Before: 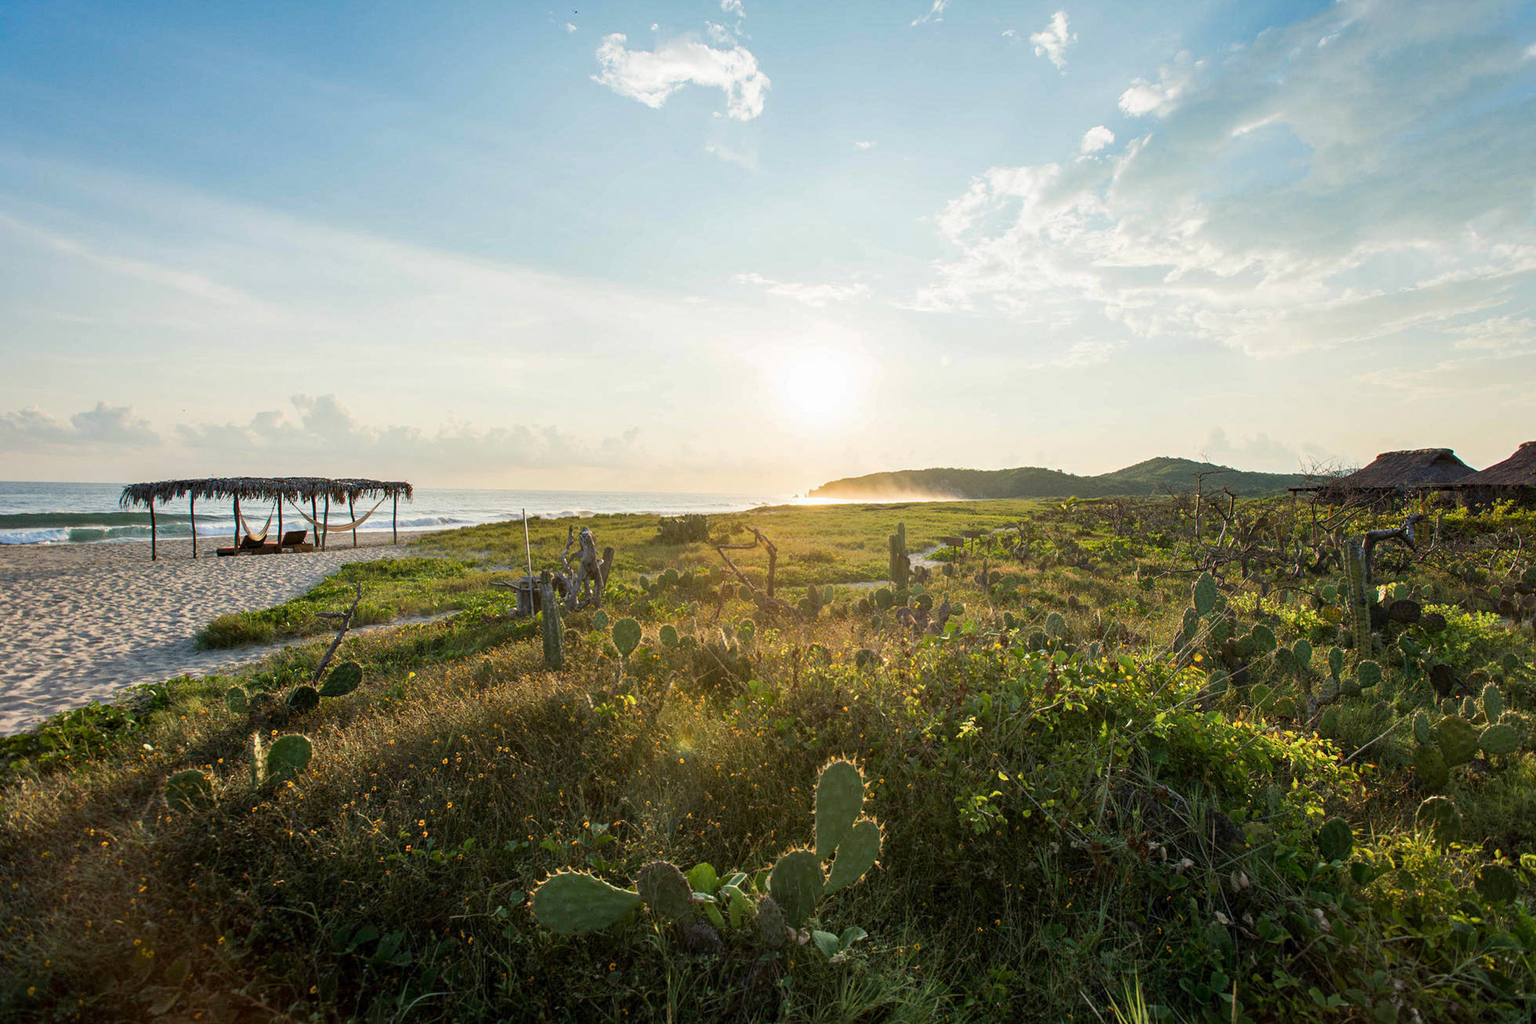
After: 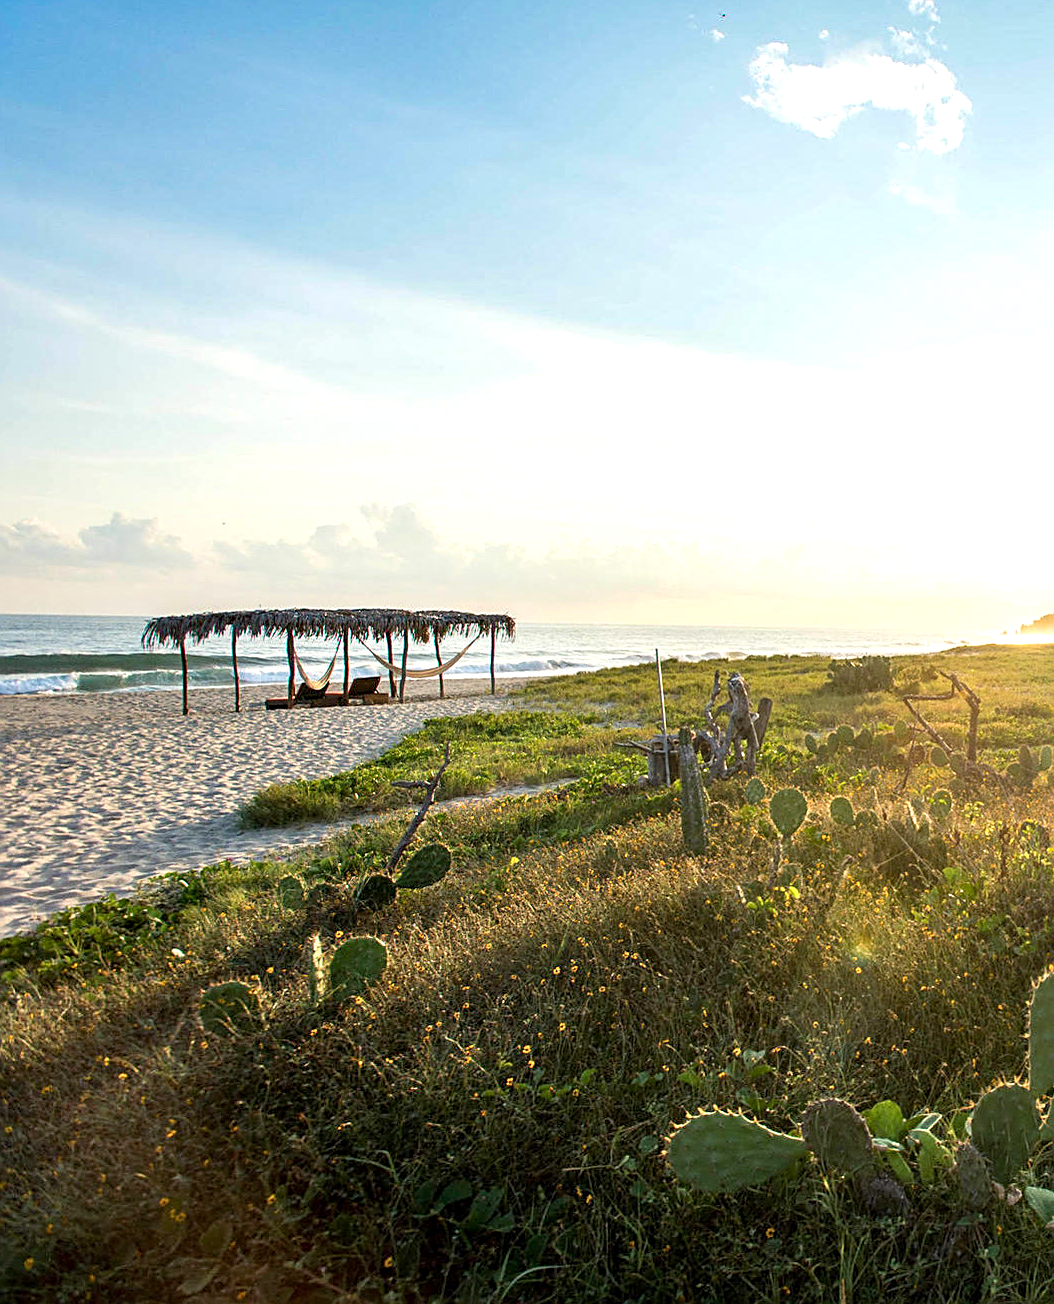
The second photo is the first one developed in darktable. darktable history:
crop: left 0.587%, right 45.588%, bottom 0.086%
sharpen: on, module defaults
exposure: black level correction 0.001, exposure 0.5 EV, compensate exposure bias true, compensate highlight preservation false
